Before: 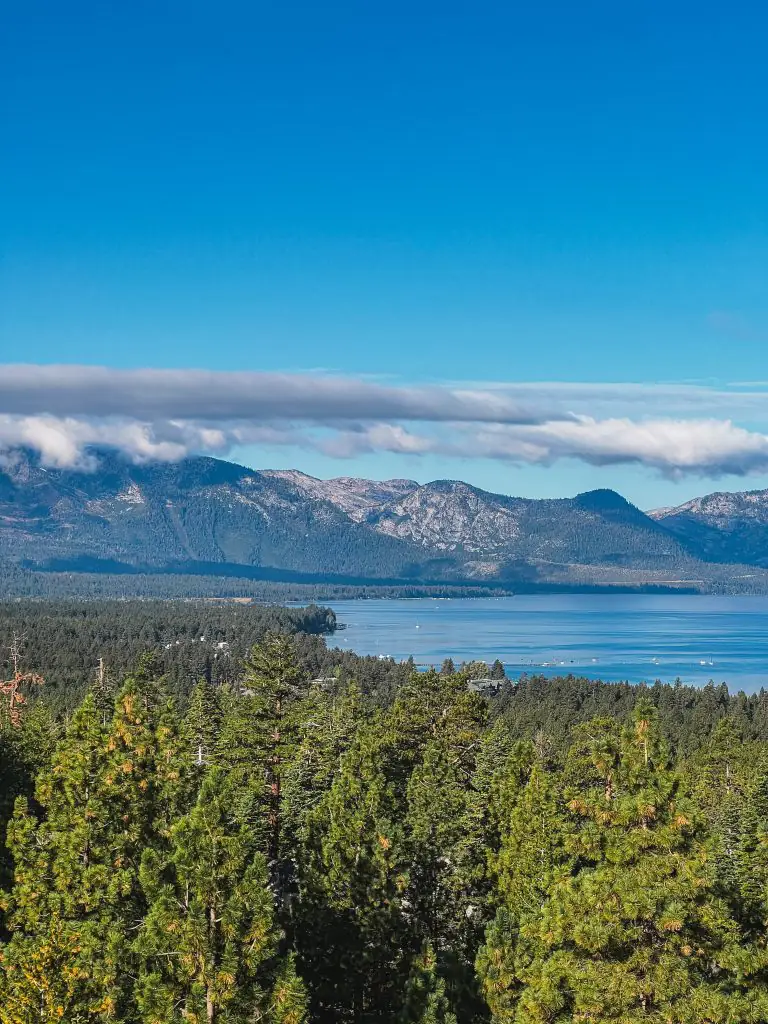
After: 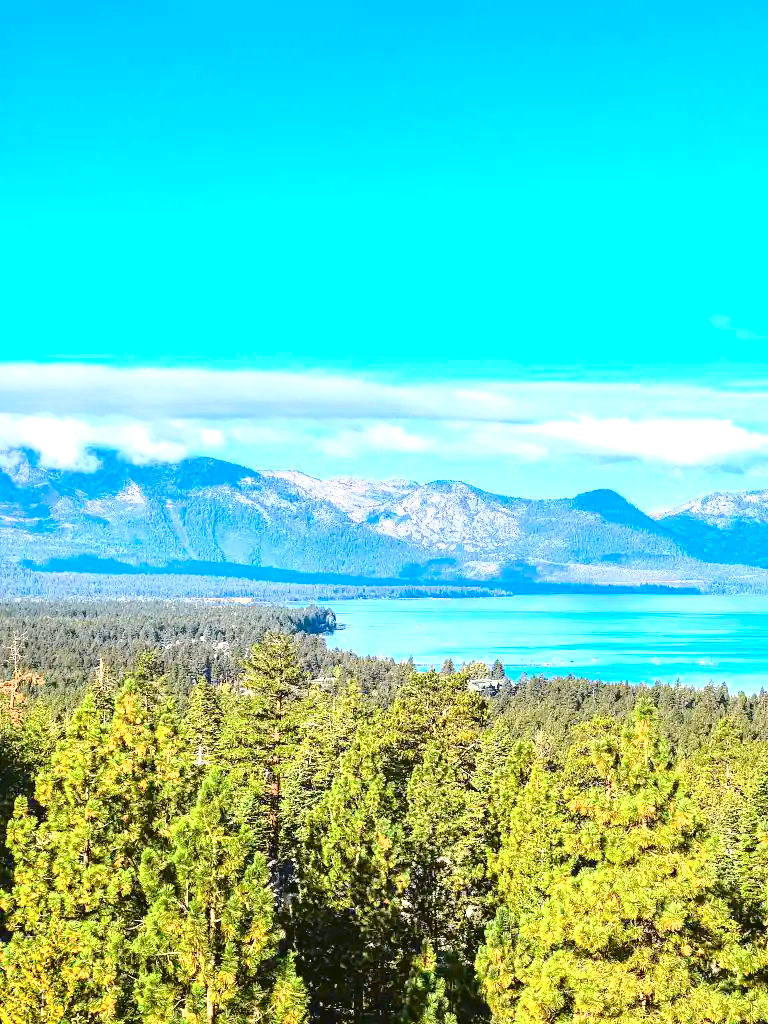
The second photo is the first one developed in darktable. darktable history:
color balance rgb: perceptual saturation grading › global saturation 20%, perceptual saturation grading › highlights -25%, perceptual saturation grading › shadows 25%
tone curve: curves: ch0 [(0, 0.019) (0.078, 0.058) (0.223, 0.217) (0.424, 0.553) (0.631, 0.764) (0.816, 0.932) (1, 1)]; ch1 [(0, 0) (0.262, 0.227) (0.417, 0.386) (0.469, 0.467) (0.502, 0.503) (0.544, 0.548) (0.57, 0.579) (0.608, 0.62) (0.65, 0.68) (0.994, 0.987)]; ch2 [(0, 0) (0.262, 0.188) (0.5, 0.504) (0.553, 0.592) (0.599, 0.653) (1, 1)], color space Lab, independent channels, preserve colors none
exposure: black level correction 0.001, exposure 1.3 EV, compensate highlight preservation false
